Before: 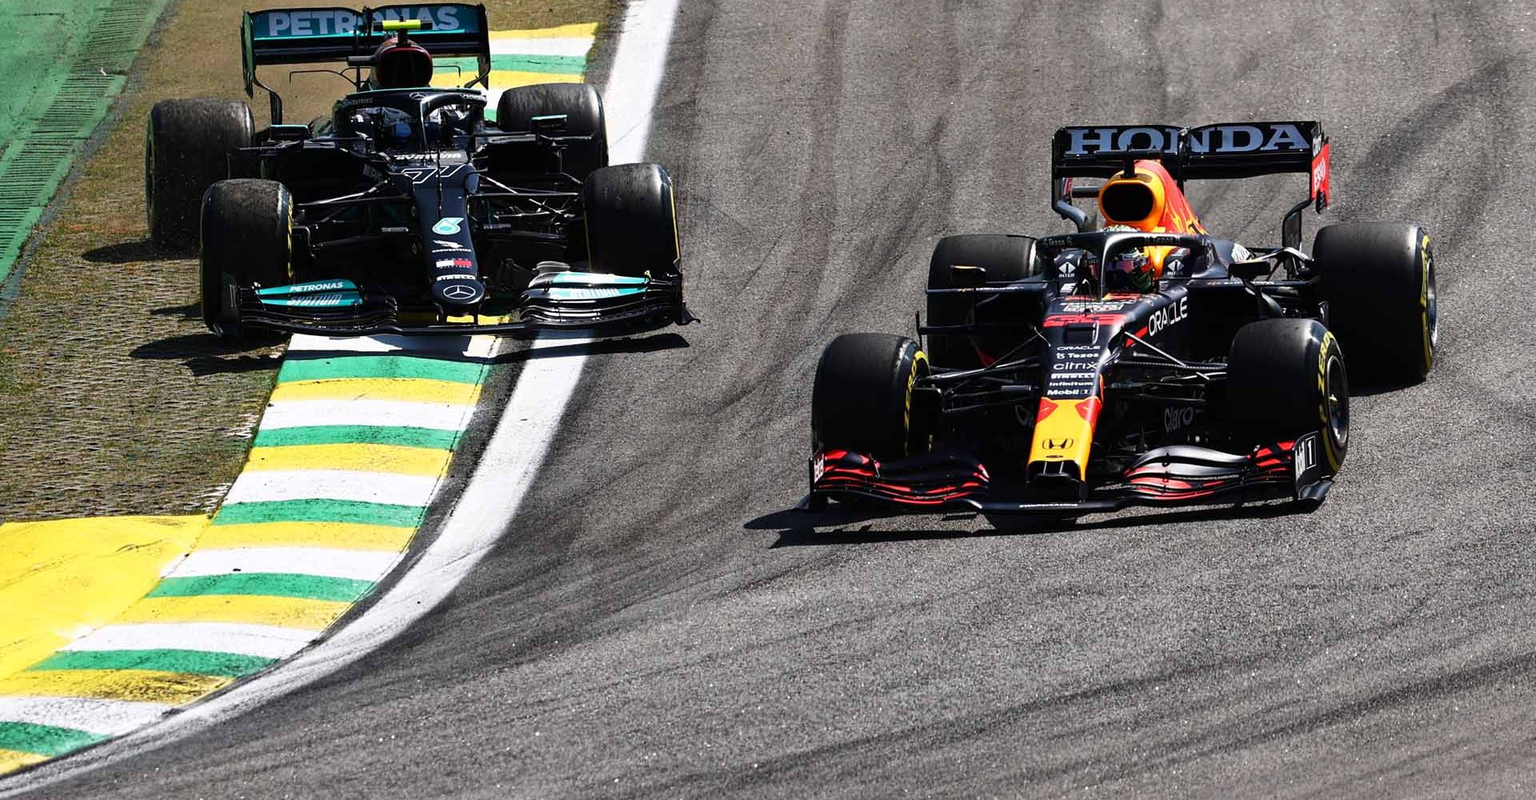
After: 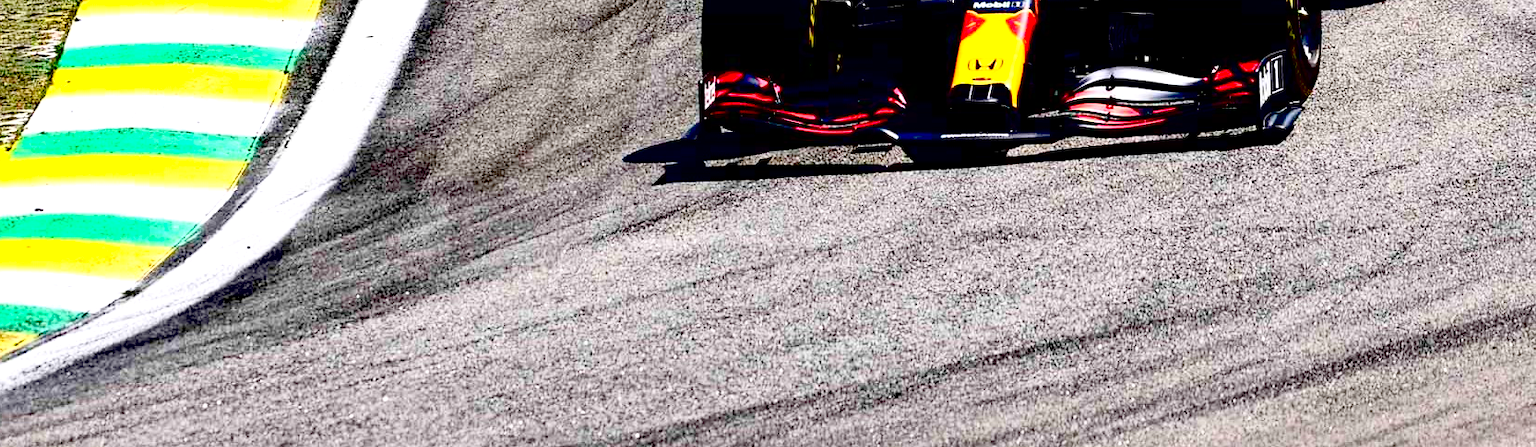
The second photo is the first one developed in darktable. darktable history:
crop and rotate: left 13.275%, top 48.536%, bottom 2.91%
contrast brightness saturation: contrast 0.245, brightness 0.258, saturation 0.377
exposure: black level correction 0.041, exposure 0.5 EV, compensate exposure bias true, compensate highlight preservation false
